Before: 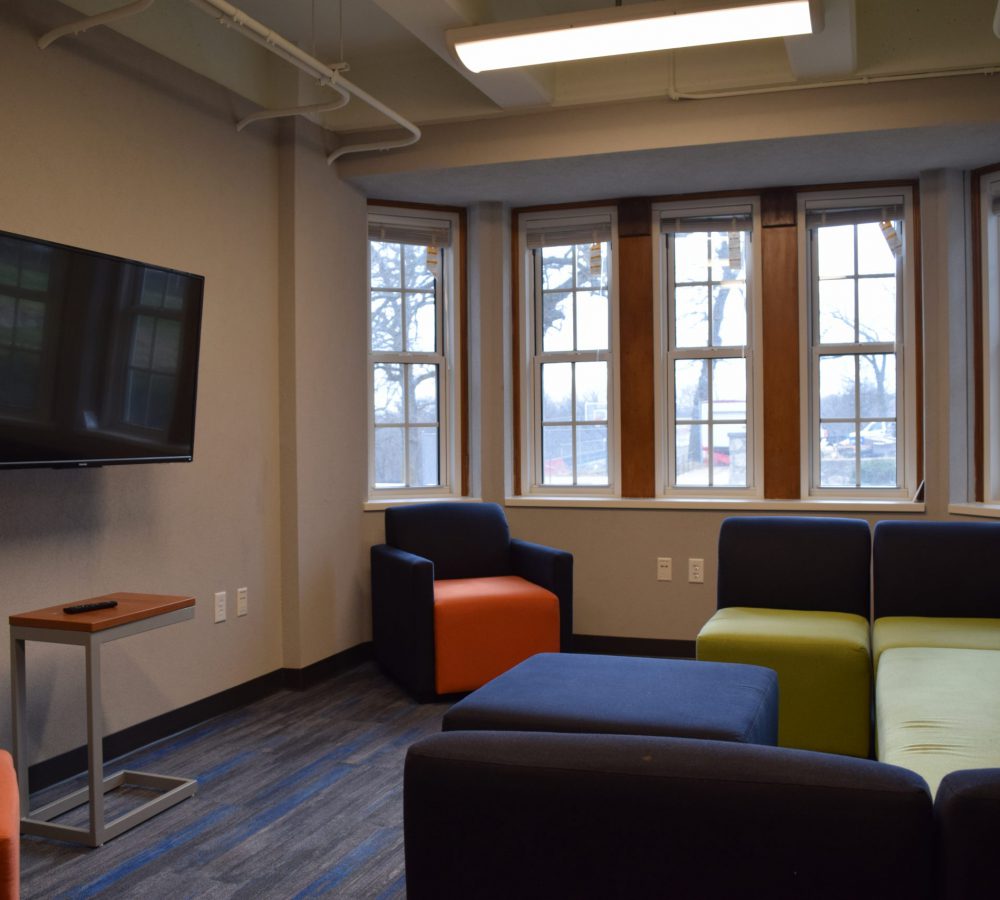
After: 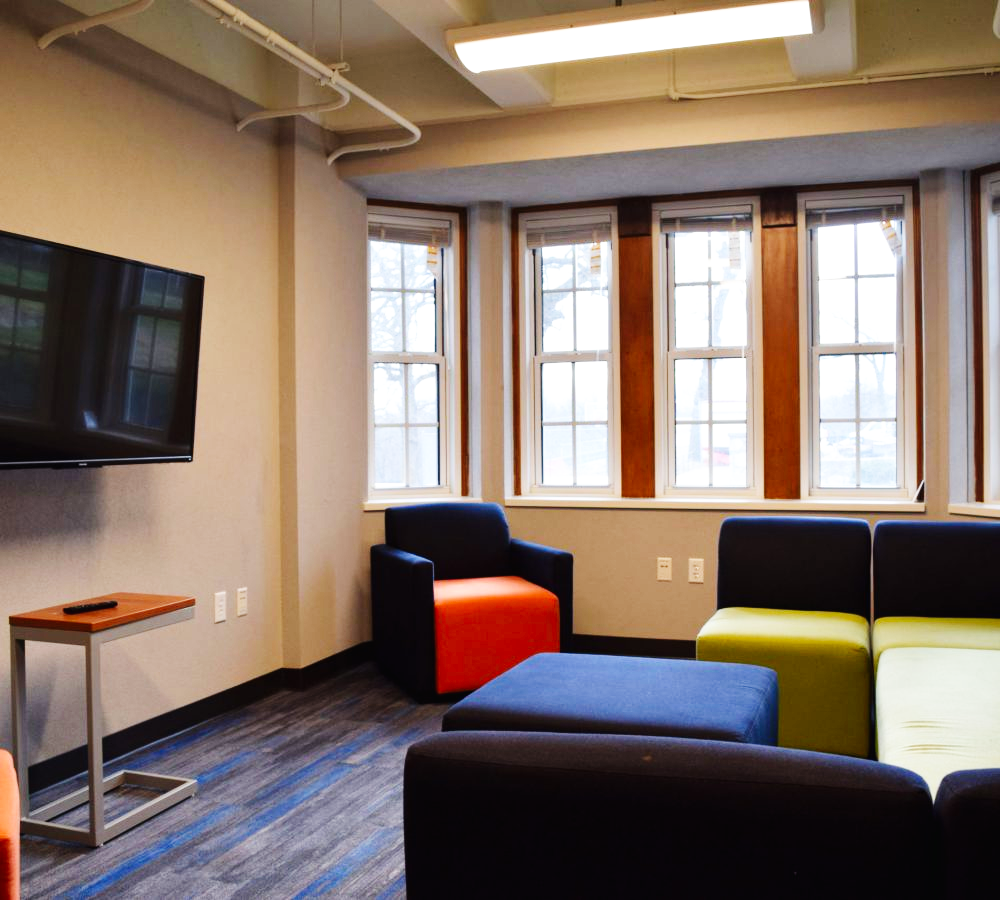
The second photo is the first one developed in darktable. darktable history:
base curve: curves: ch0 [(0, 0.003) (0.001, 0.002) (0.006, 0.004) (0.02, 0.022) (0.048, 0.086) (0.094, 0.234) (0.162, 0.431) (0.258, 0.629) (0.385, 0.8) (0.548, 0.918) (0.751, 0.988) (1, 1)], preserve colors none
